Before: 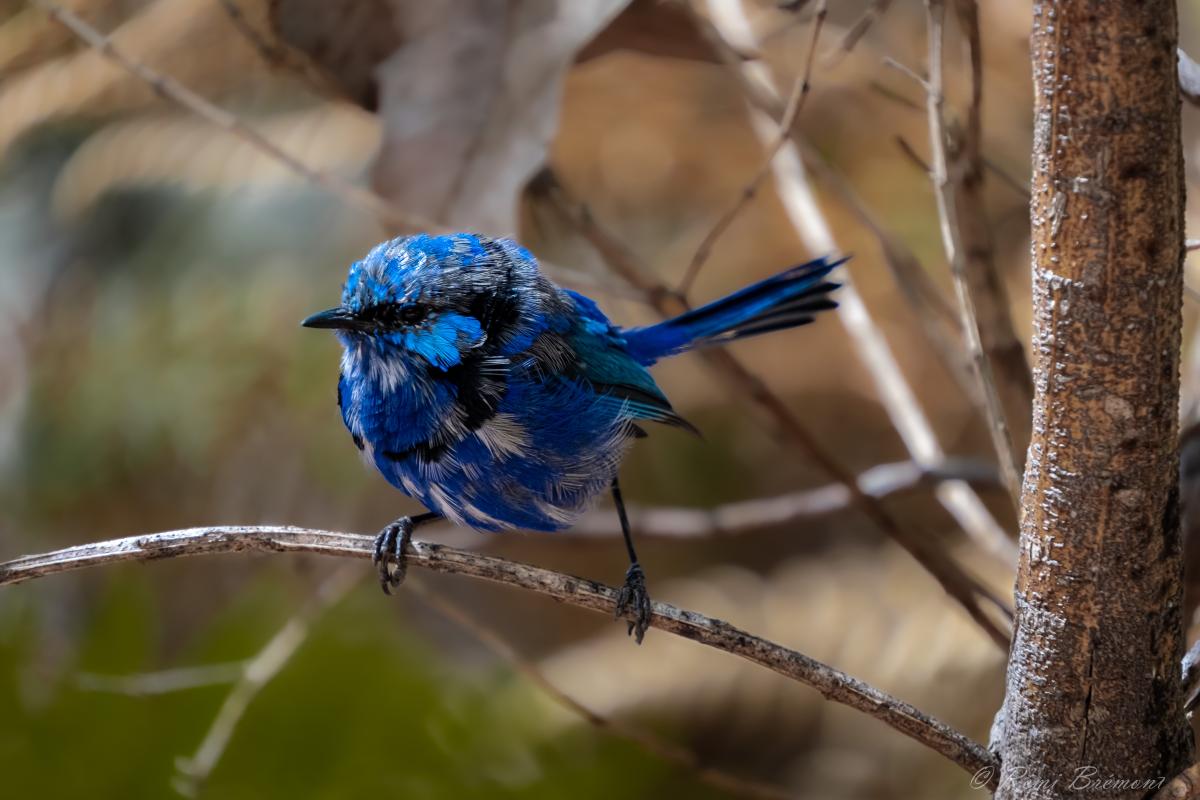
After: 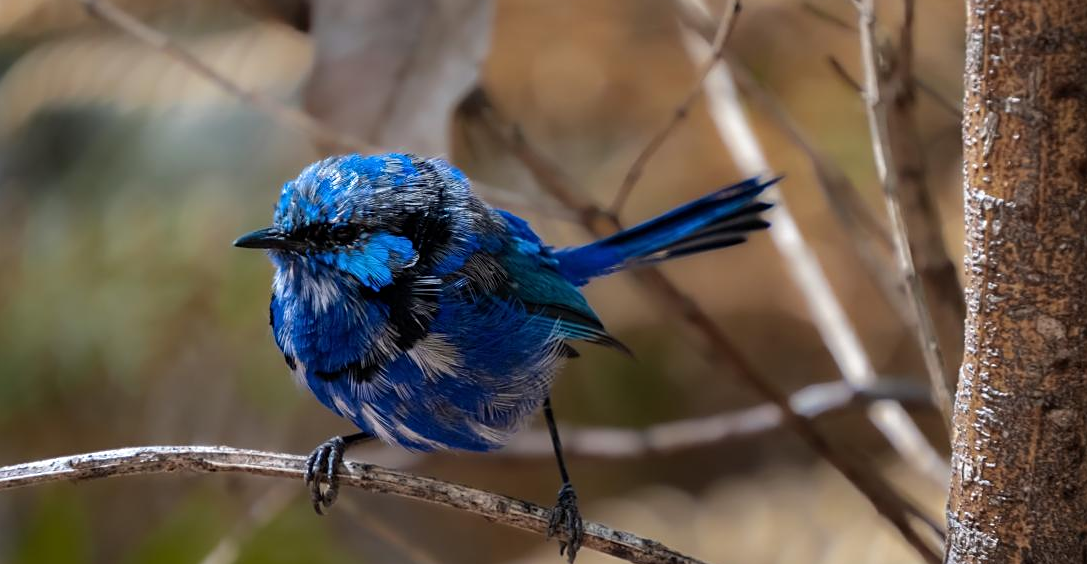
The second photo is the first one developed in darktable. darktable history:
sharpen: amount 0.206
crop: left 5.747%, top 10.035%, right 3.663%, bottom 19.459%
